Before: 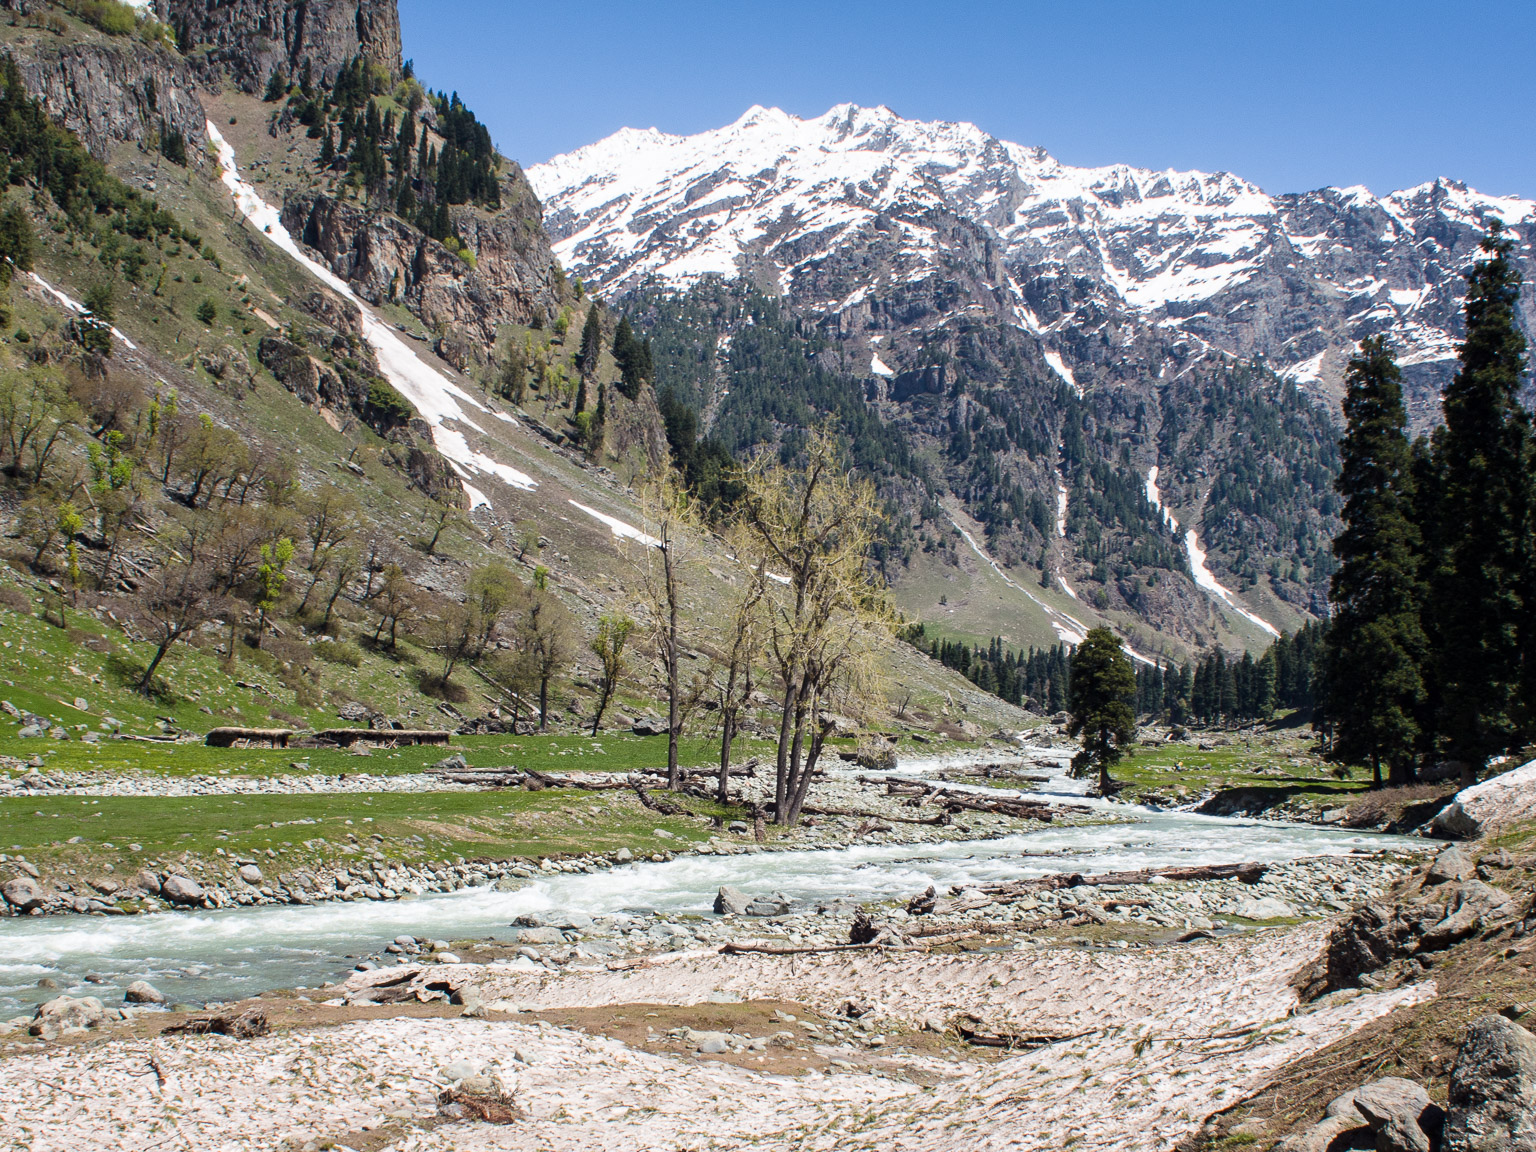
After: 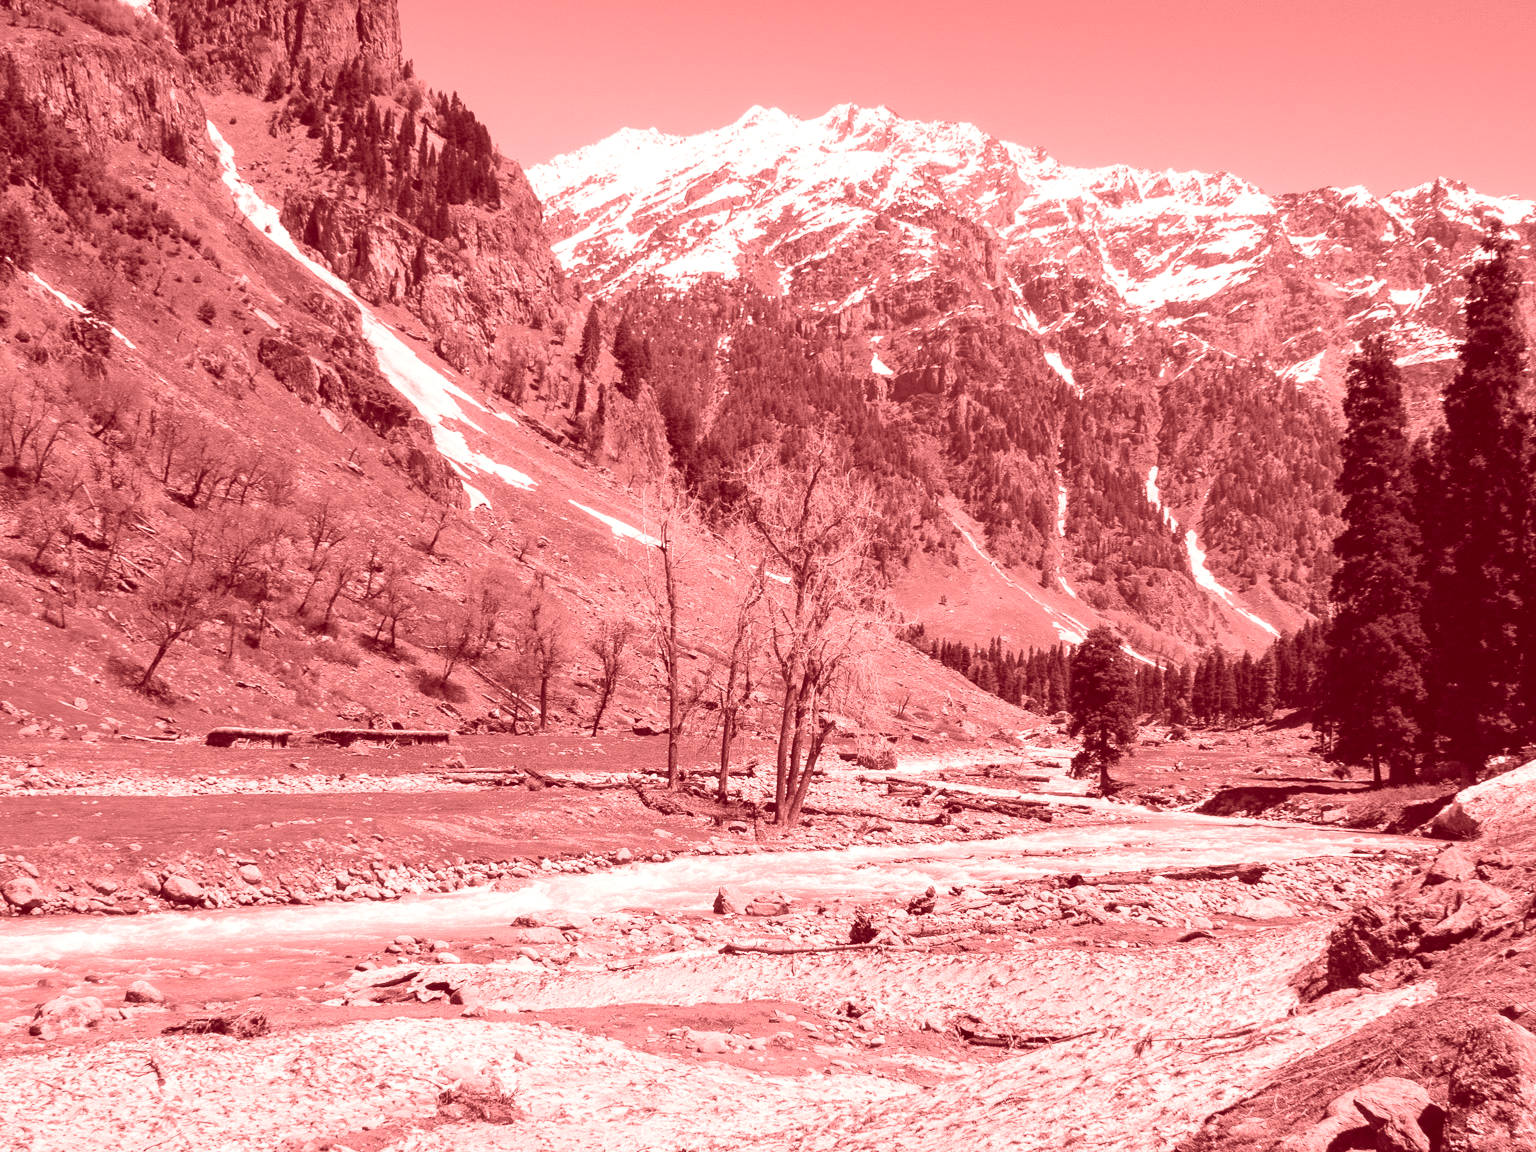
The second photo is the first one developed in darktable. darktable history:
colorize: saturation 60%, source mix 100%
color correction: highlights a* -6.69, highlights b* 0.49
